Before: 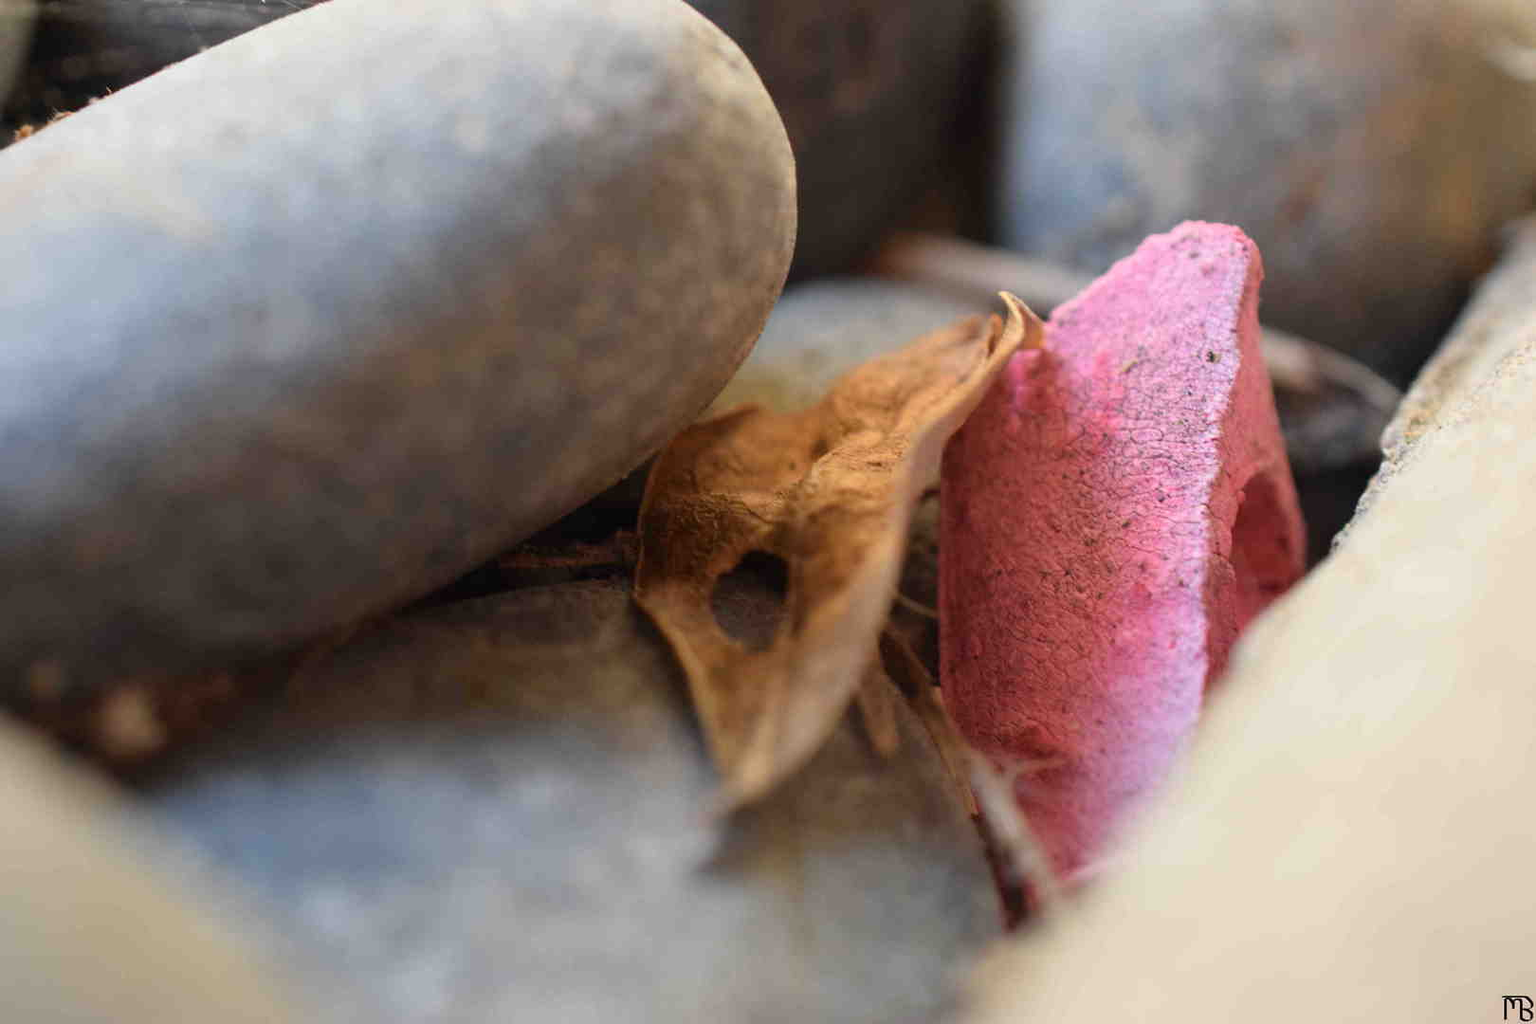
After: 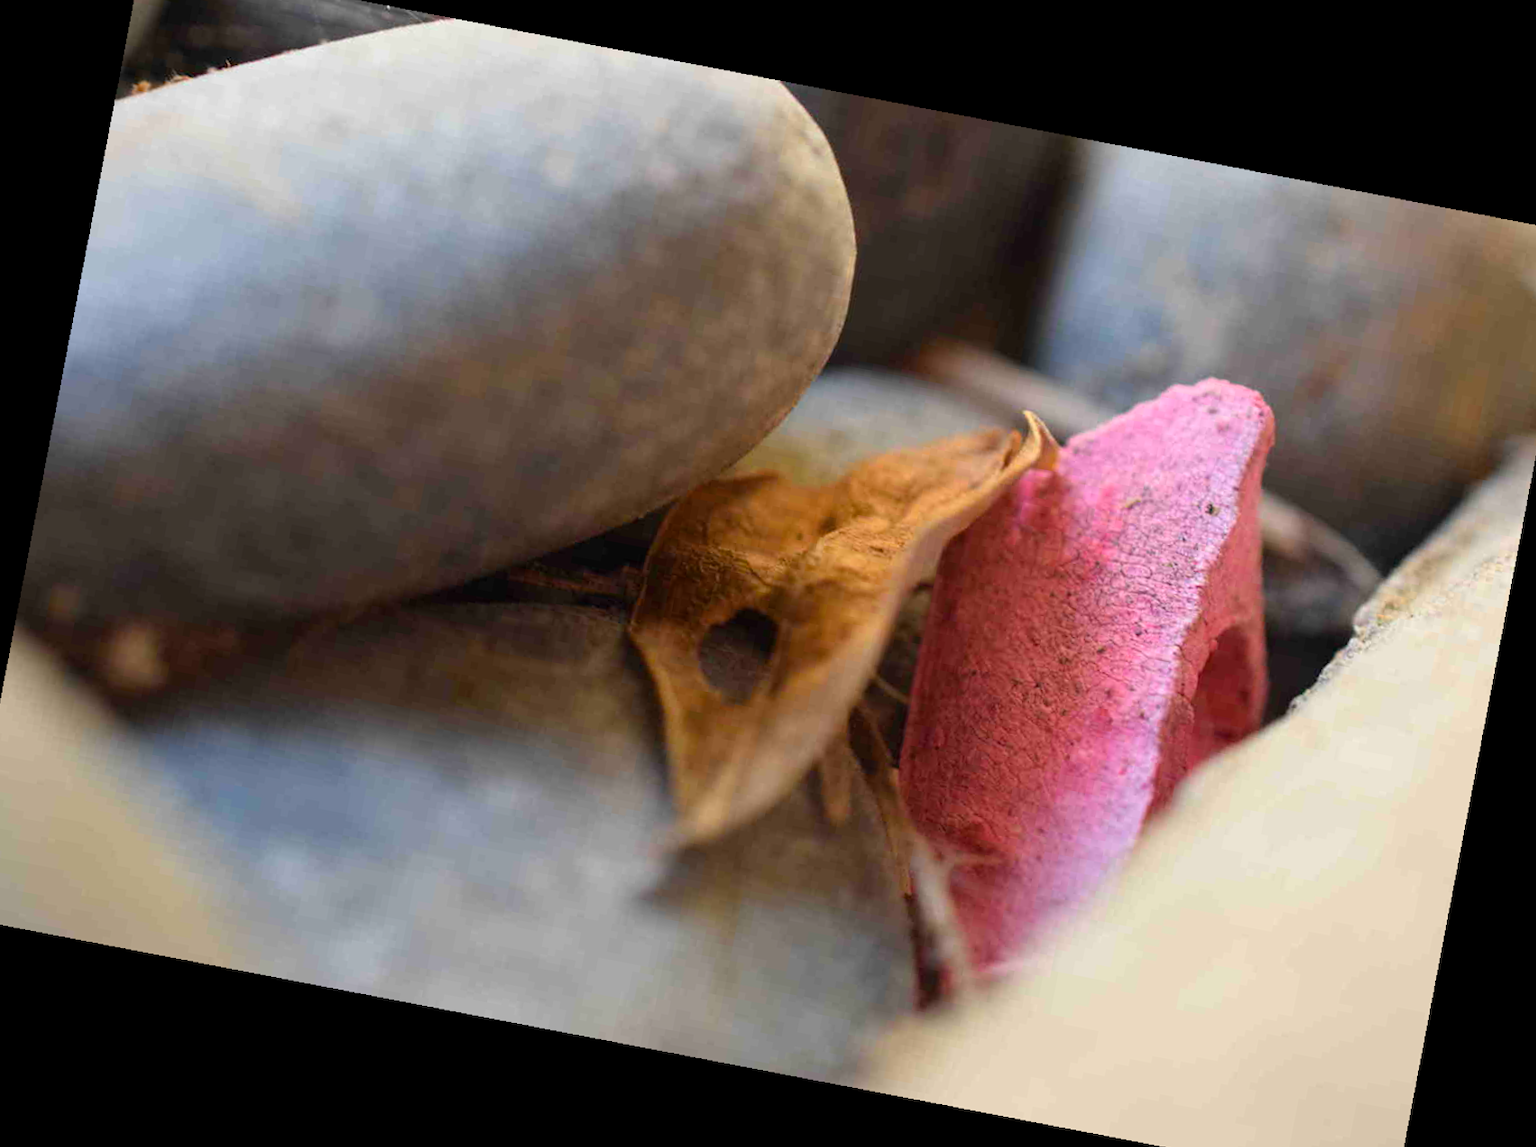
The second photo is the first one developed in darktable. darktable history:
crop and rotate: angle -1.69°
rotate and perspective: rotation 9.12°, automatic cropping off
color balance rgb: perceptual saturation grading › global saturation 10%, global vibrance 20%
